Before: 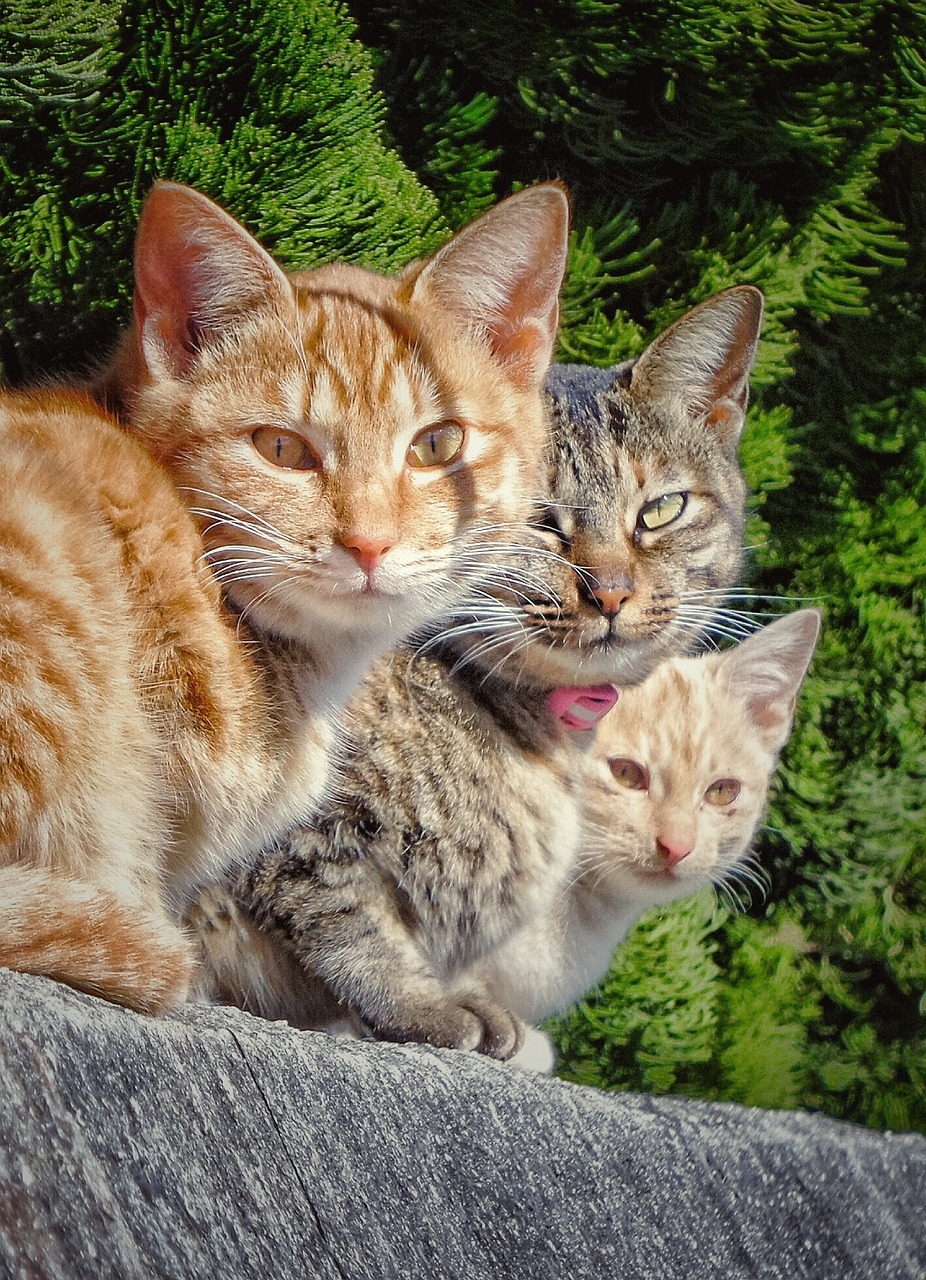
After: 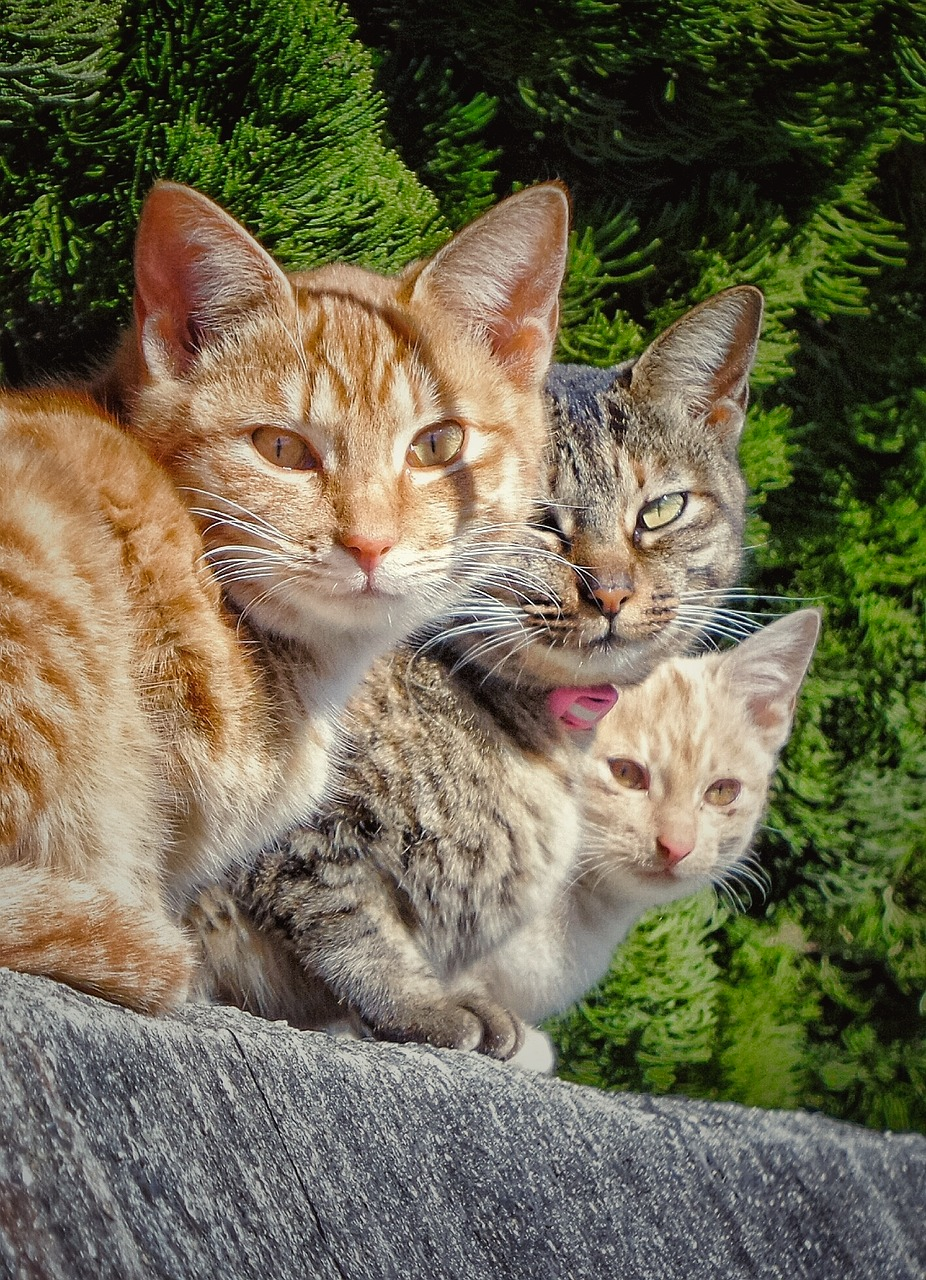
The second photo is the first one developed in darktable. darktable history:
color balance rgb: perceptual saturation grading › global saturation -1.703%, perceptual saturation grading › highlights -6.901%, perceptual saturation grading › mid-tones 7.361%, perceptual saturation grading › shadows 4.083%, global vibrance 14.32%
levels: levels [0, 0.51, 1]
